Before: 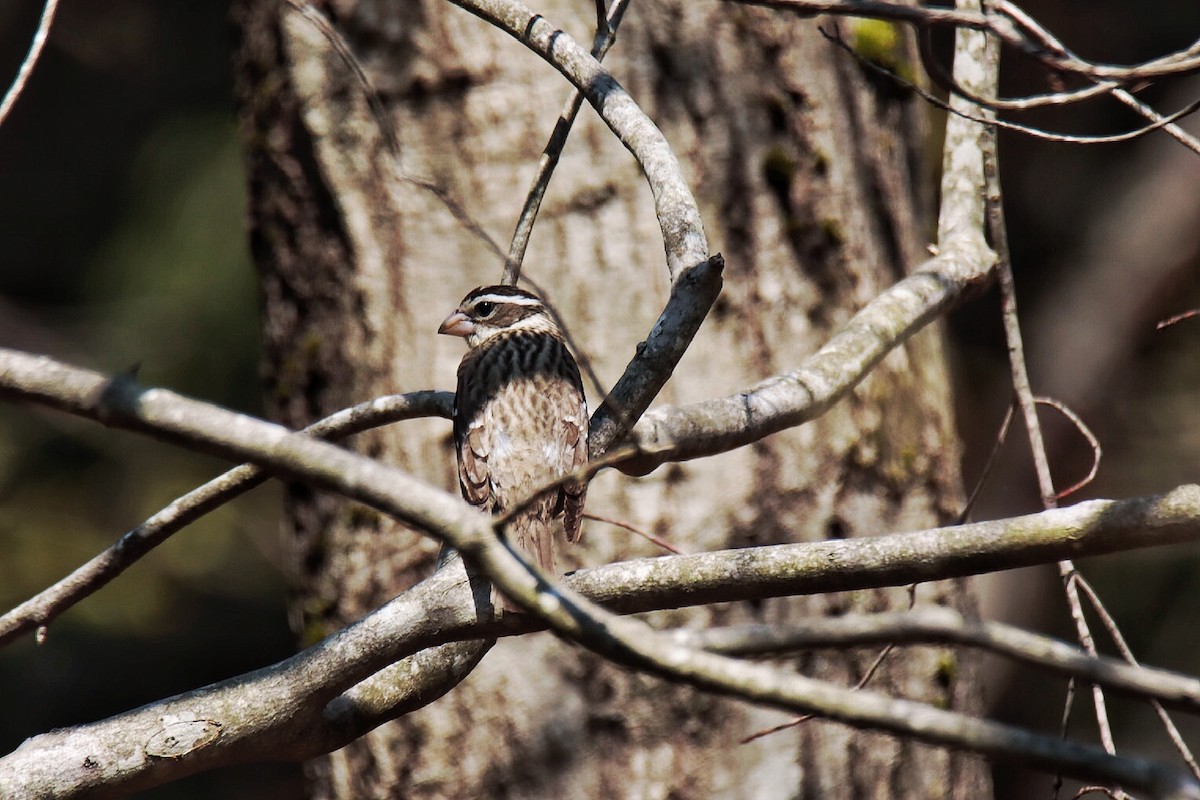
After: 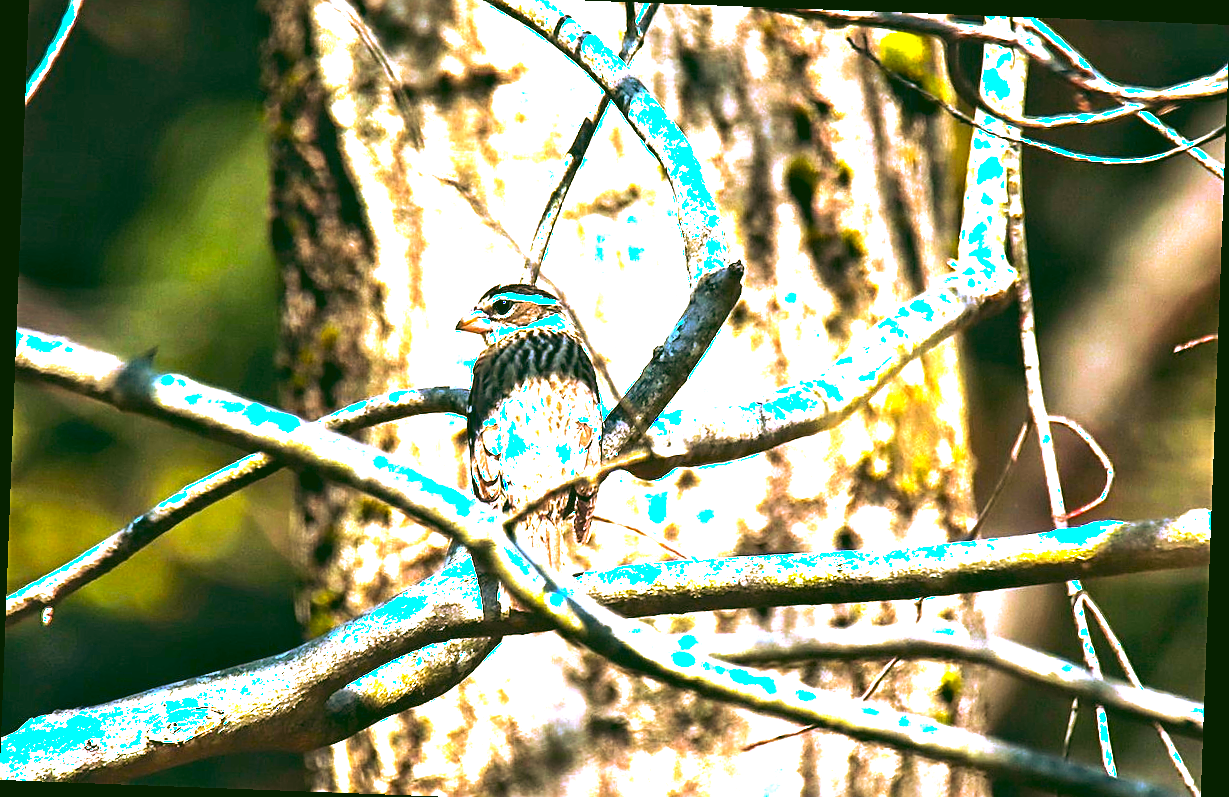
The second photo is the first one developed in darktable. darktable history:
color balance rgb: linear chroma grading › shadows -10%, linear chroma grading › global chroma 20%, perceptual saturation grading › global saturation 15%, perceptual brilliance grading › global brilliance 30%, perceptual brilliance grading › highlights 12%, perceptual brilliance grading › mid-tones 24%, global vibrance 20%
rotate and perspective: rotation 2.17°, automatic cropping off
sharpen: on, module defaults
contrast brightness saturation: saturation 0.18
white balance: red 0.976, blue 1.04
crop and rotate: top 2.479%, bottom 3.018%
exposure: black level correction 0, exposure 1.388 EV, compensate exposure bias true, compensate highlight preservation false
rgb curve: curves: ch0 [(0.123, 0.061) (0.995, 0.887)]; ch1 [(0.06, 0.116) (1, 0.906)]; ch2 [(0, 0) (0.824, 0.69) (1, 1)], mode RGB, independent channels, compensate middle gray true
